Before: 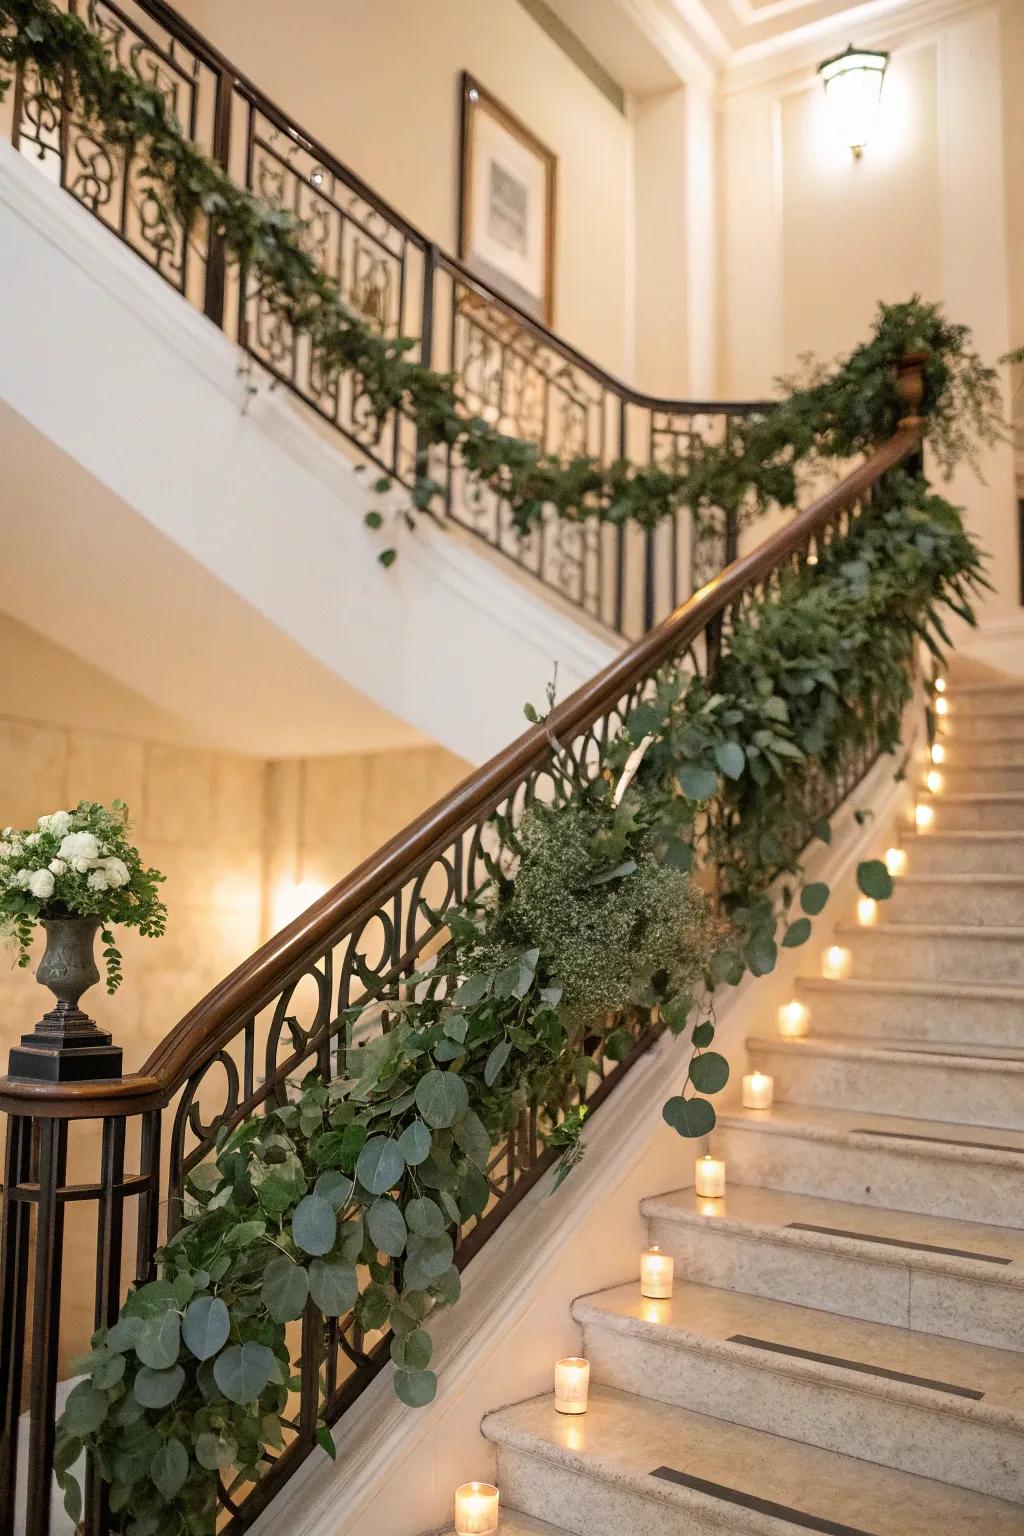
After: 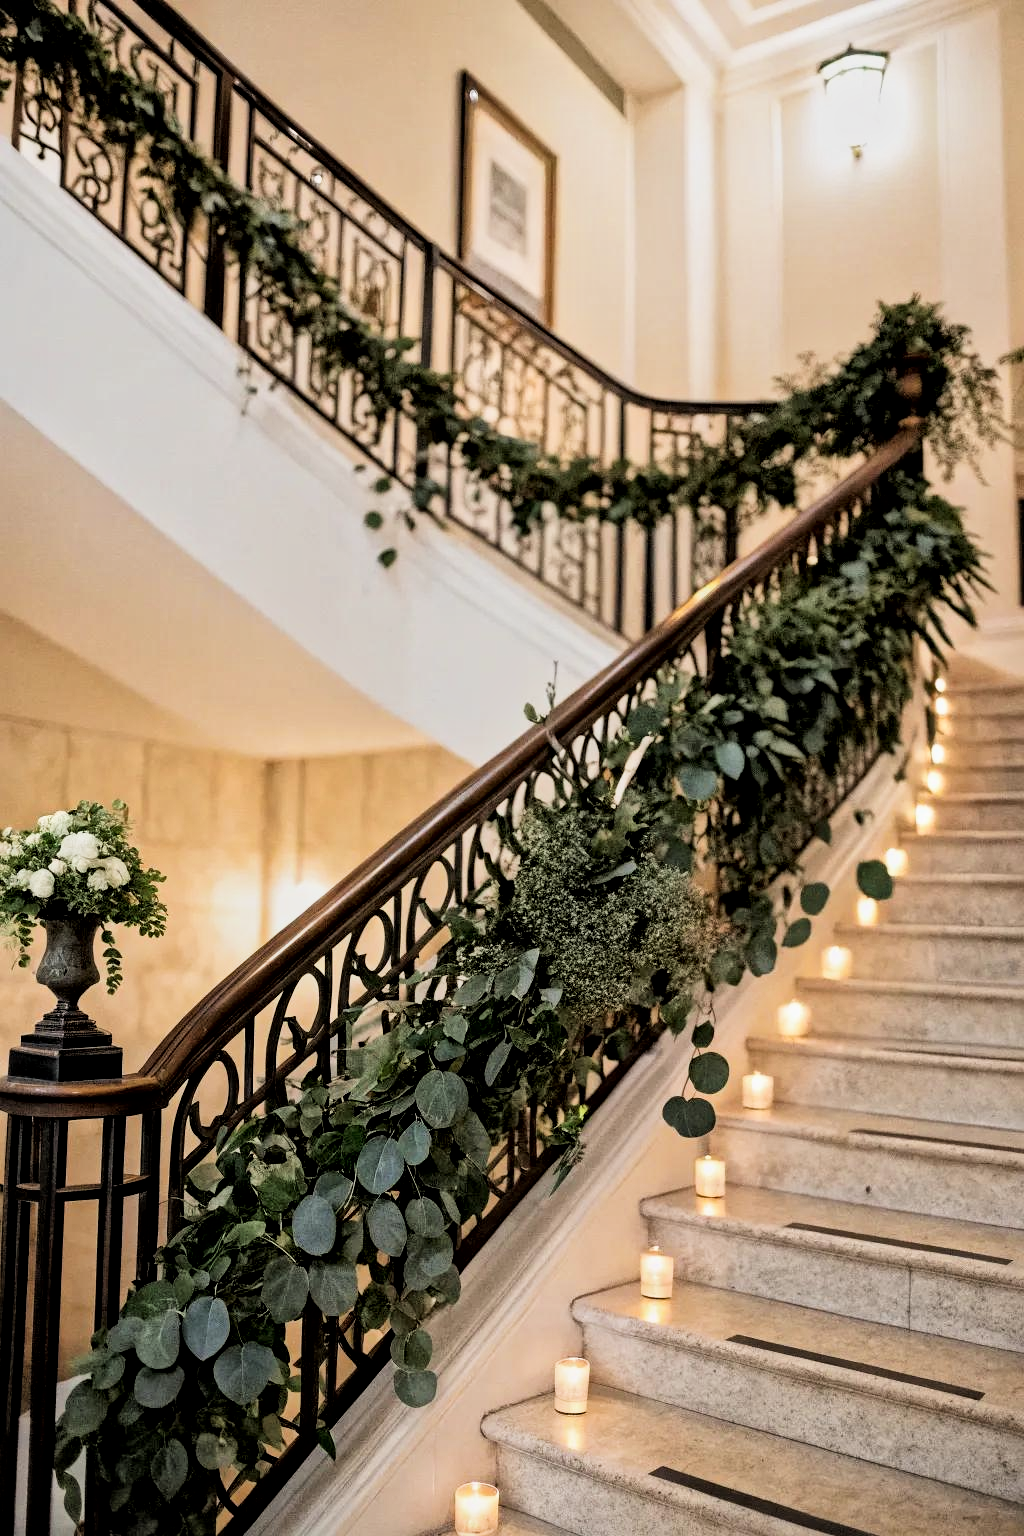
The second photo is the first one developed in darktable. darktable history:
local contrast: mode bilateral grid, contrast 19, coarseness 19, detail 164%, midtone range 0.2
filmic rgb: black relative exposure -5.01 EV, white relative exposure 3.95 EV, hardness 2.9, contrast 1.401, highlights saturation mix -31.33%
